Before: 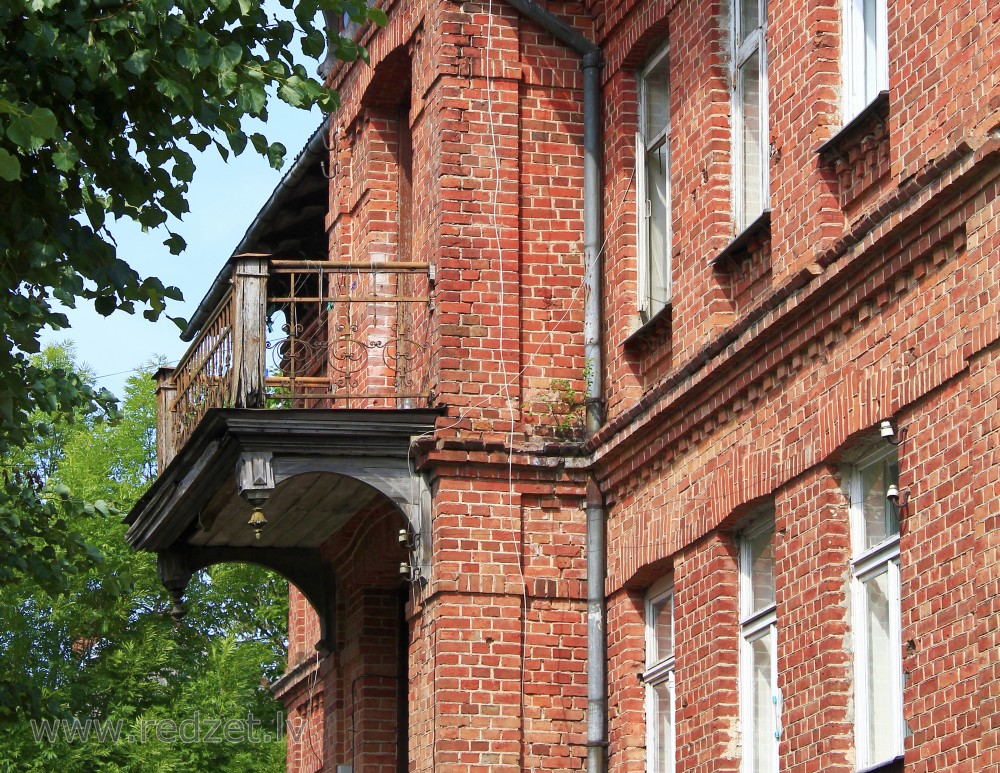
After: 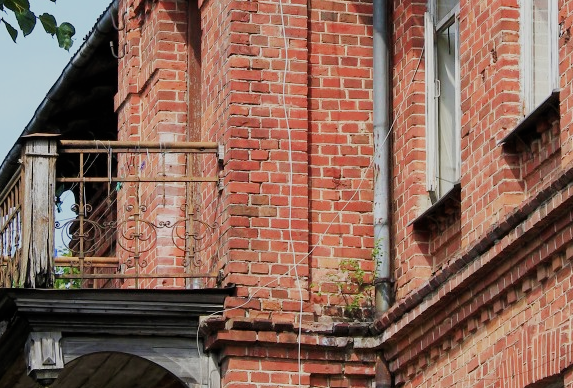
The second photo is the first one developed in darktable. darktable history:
filmic rgb: black relative exposure -7.65 EV, white relative exposure 4.56 EV, threshold 5.97 EV, hardness 3.61, enable highlight reconstruction true
crop: left 21.131%, top 15.573%, right 21.488%, bottom 34.182%
